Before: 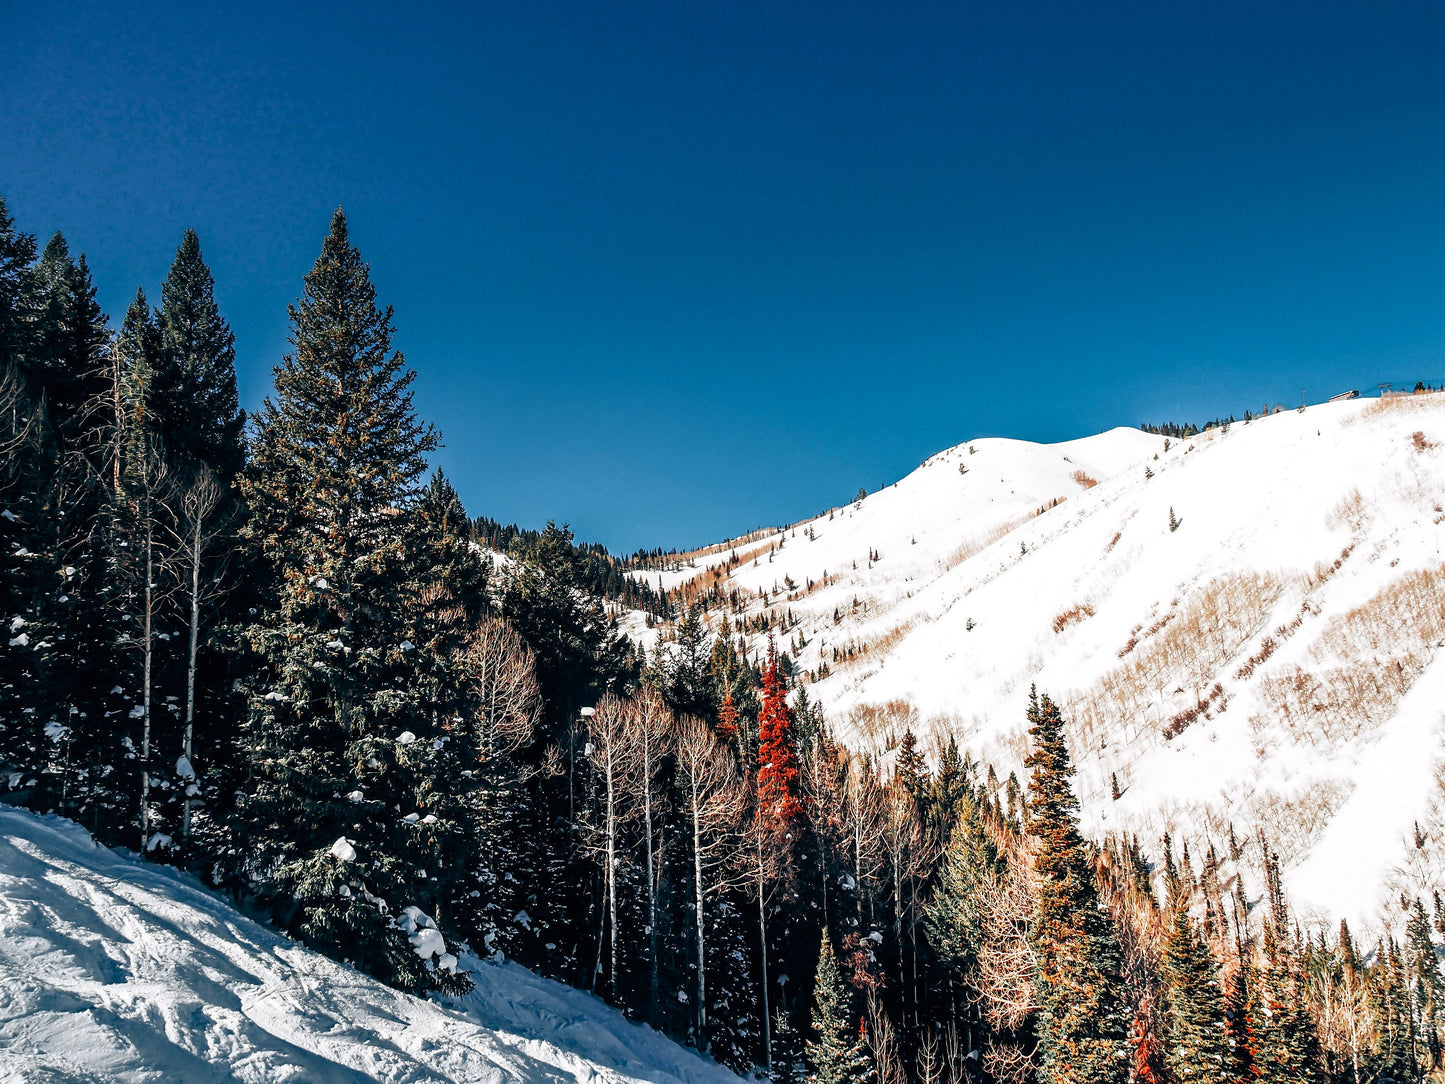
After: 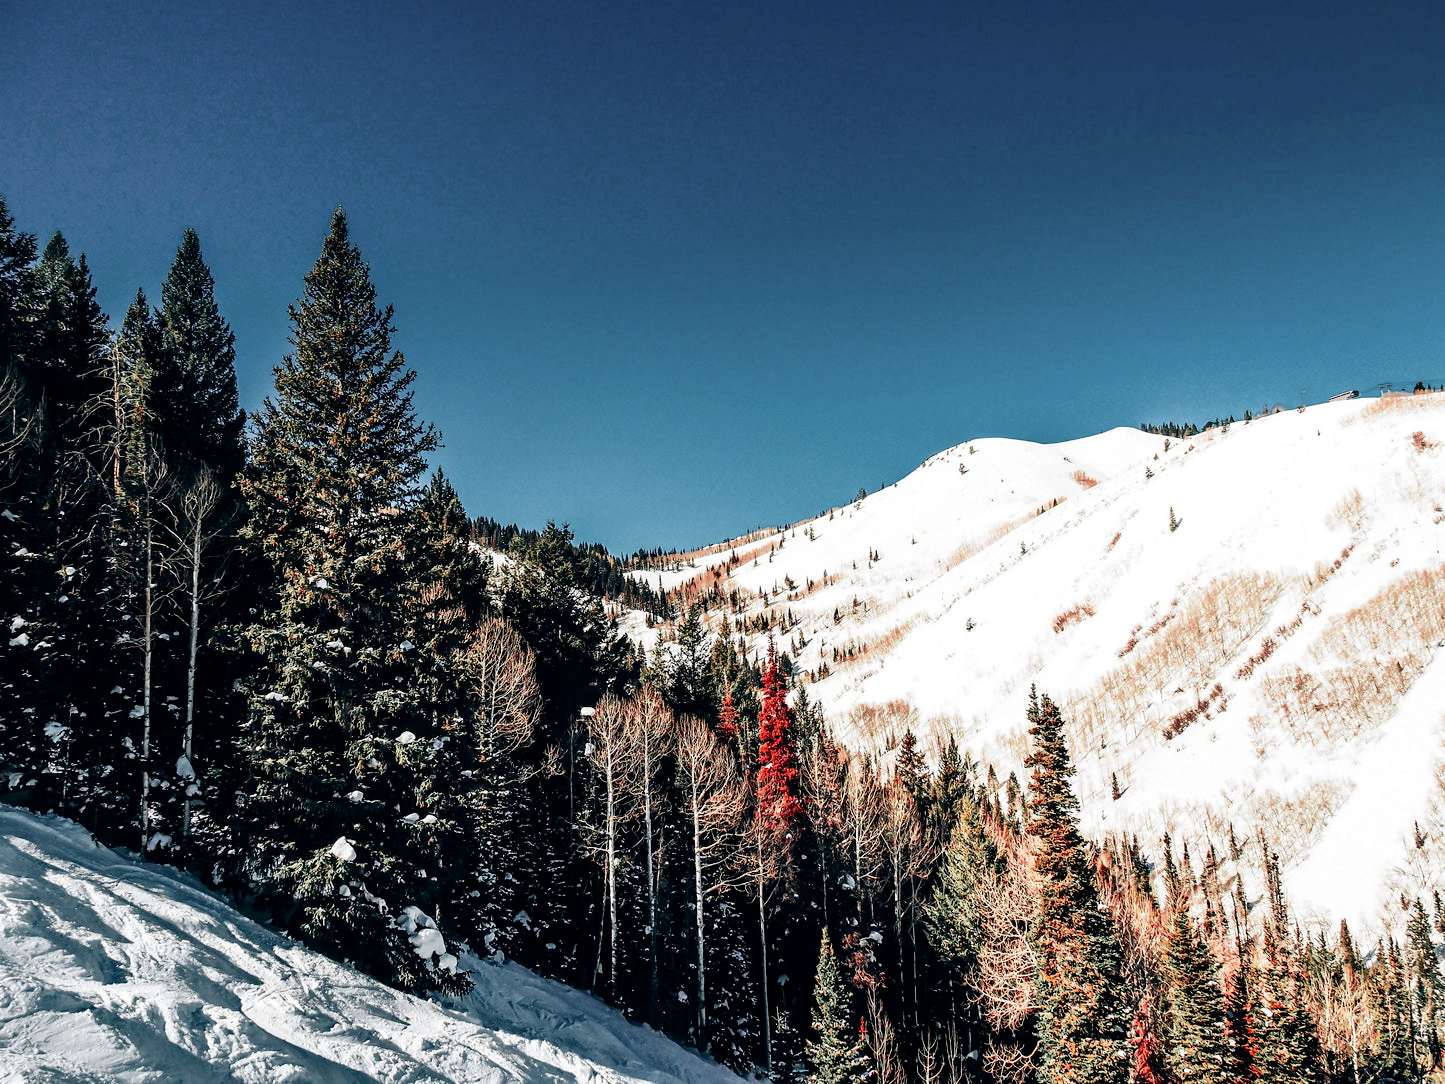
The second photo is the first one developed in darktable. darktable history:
tone curve: curves: ch0 [(0.003, 0) (0.066, 0.023) (0.149, 0.094) (0.264, 0.238) (0.395, 0.421) (0.517, 0.56) (0.688, 0.743) (0.813, 0.846) (1, 1)]; ch1 [(0, 0) (0.164, 0.115) (0.337, 0.332) (0.39, 0.398) (0.464, 0.461) (0.501, 0.5) (0.507, 0.503) (0.534, 0.537) (0.577, 0.59) (0.652, 0.681) (0.733, 0.749) (0.811, 0.796) (1, 1)]; ch2 [(0, 0) (0.337, 0.382) (0.464, 0.476) (0.501, 0.502) (0.527, 0.54) (0.551, 0.565) (0.6, 0.59) (0.687, 0.675) (1, 1)], color space Lab, independent channels, preserve colors none
